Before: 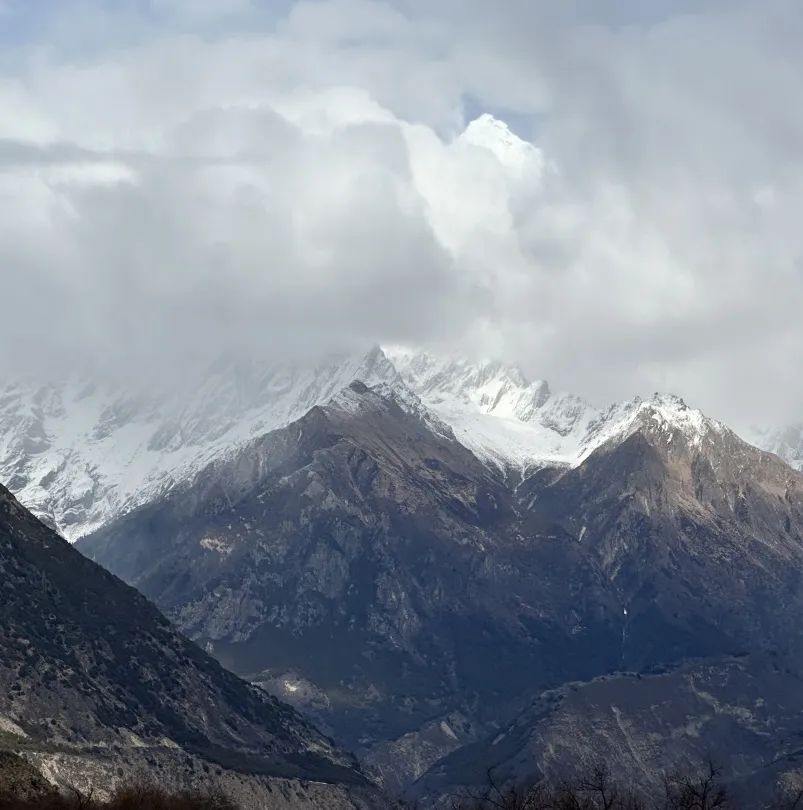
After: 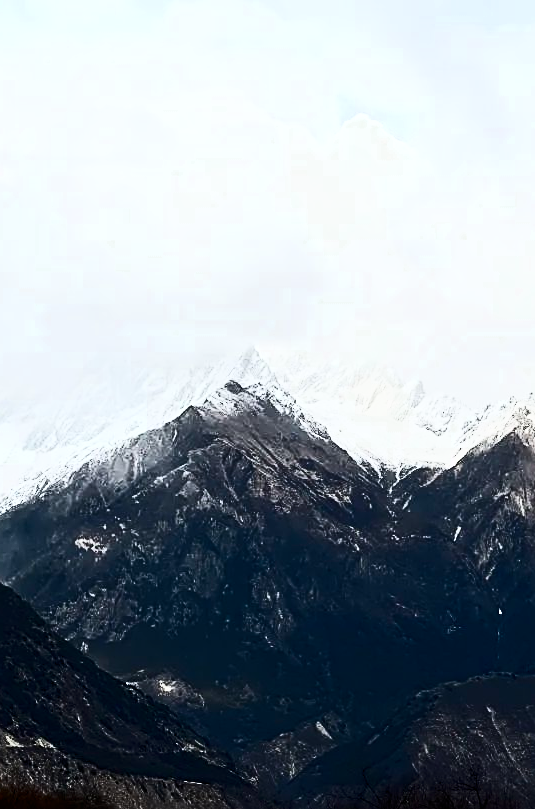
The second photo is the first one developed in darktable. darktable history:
sharpen: on, module defaults
color zones: curves: ch0 [(0.018, 0.548) (0.197, 0.654) (0.425, 0.447) (0.605, 0.658) (0.732, 0.579)]; ch1 [(0.105, 0.531) (0.224, 0.531) (0.386, 0.39) (0.618, 0.456) (0.732, 0.456) (0.956, 0.421)]; ch2 [(0.039, 0.583) (0.215, 0.465) (0.399, 0.544) (0.465, 0.548) (0.614, 0.447) (0.724, 0.43) (0.882, 0.623) (0.956, 0.632)]
filmic rgb: black relative exposure -6.9 EV, white relative exposure 5.62 EV, hardness 2.86, contrast in shadows safe
contrast brightness saturation: contrast 0.914, brightness 0.191
crop and rotate: left 15.611%, right 17.751%
